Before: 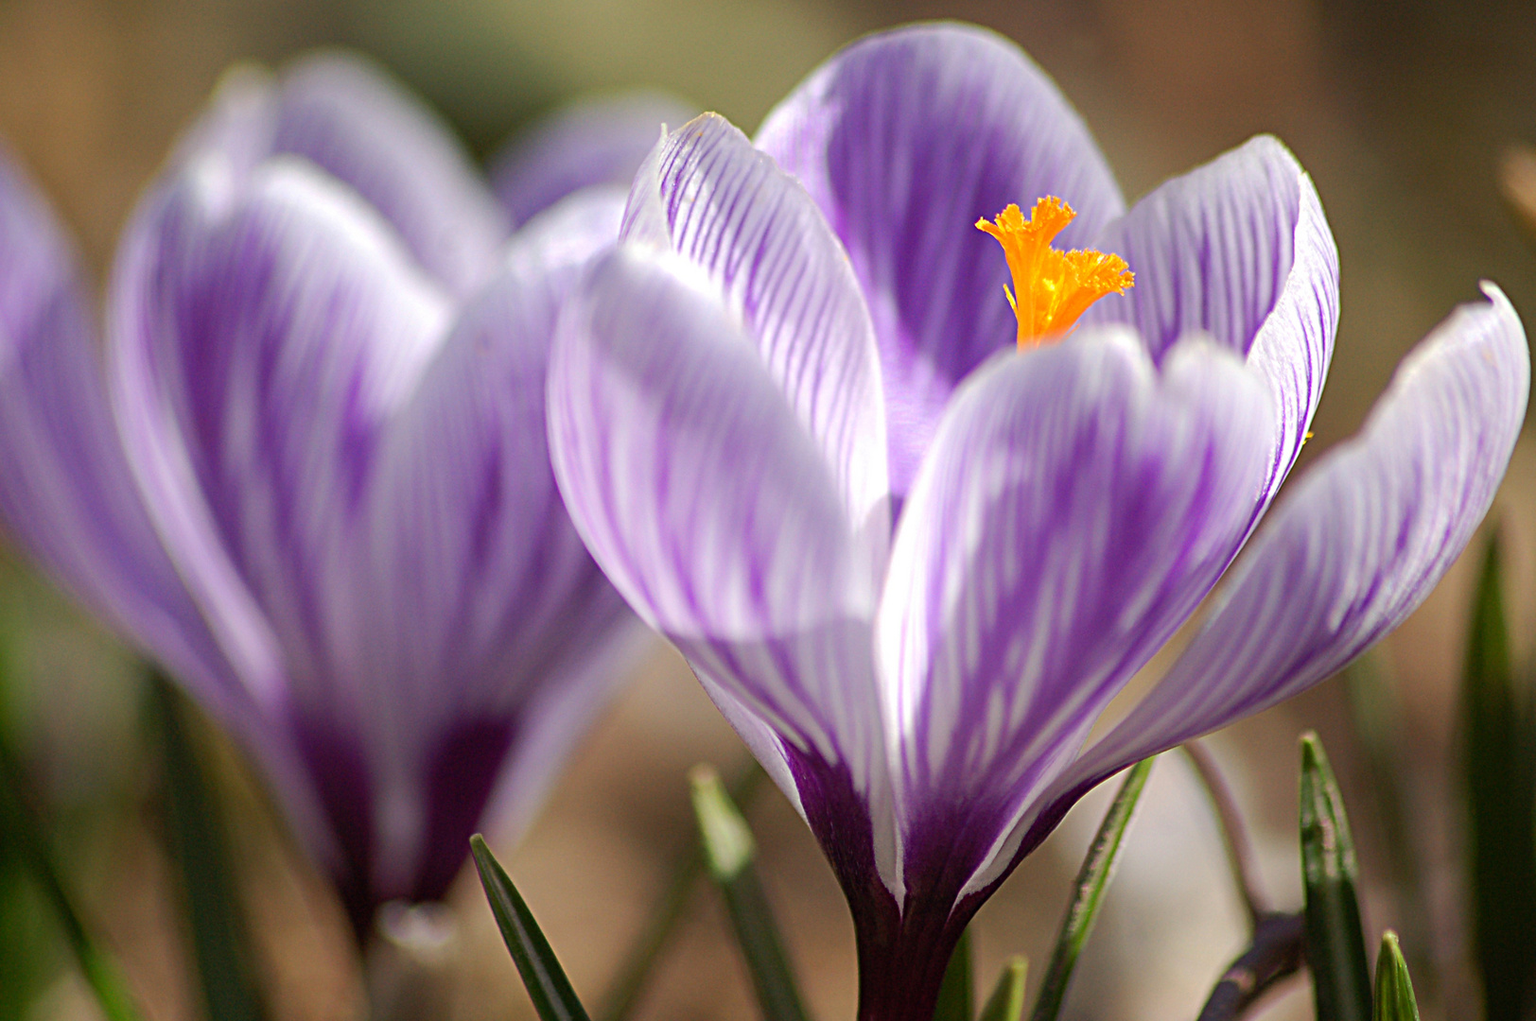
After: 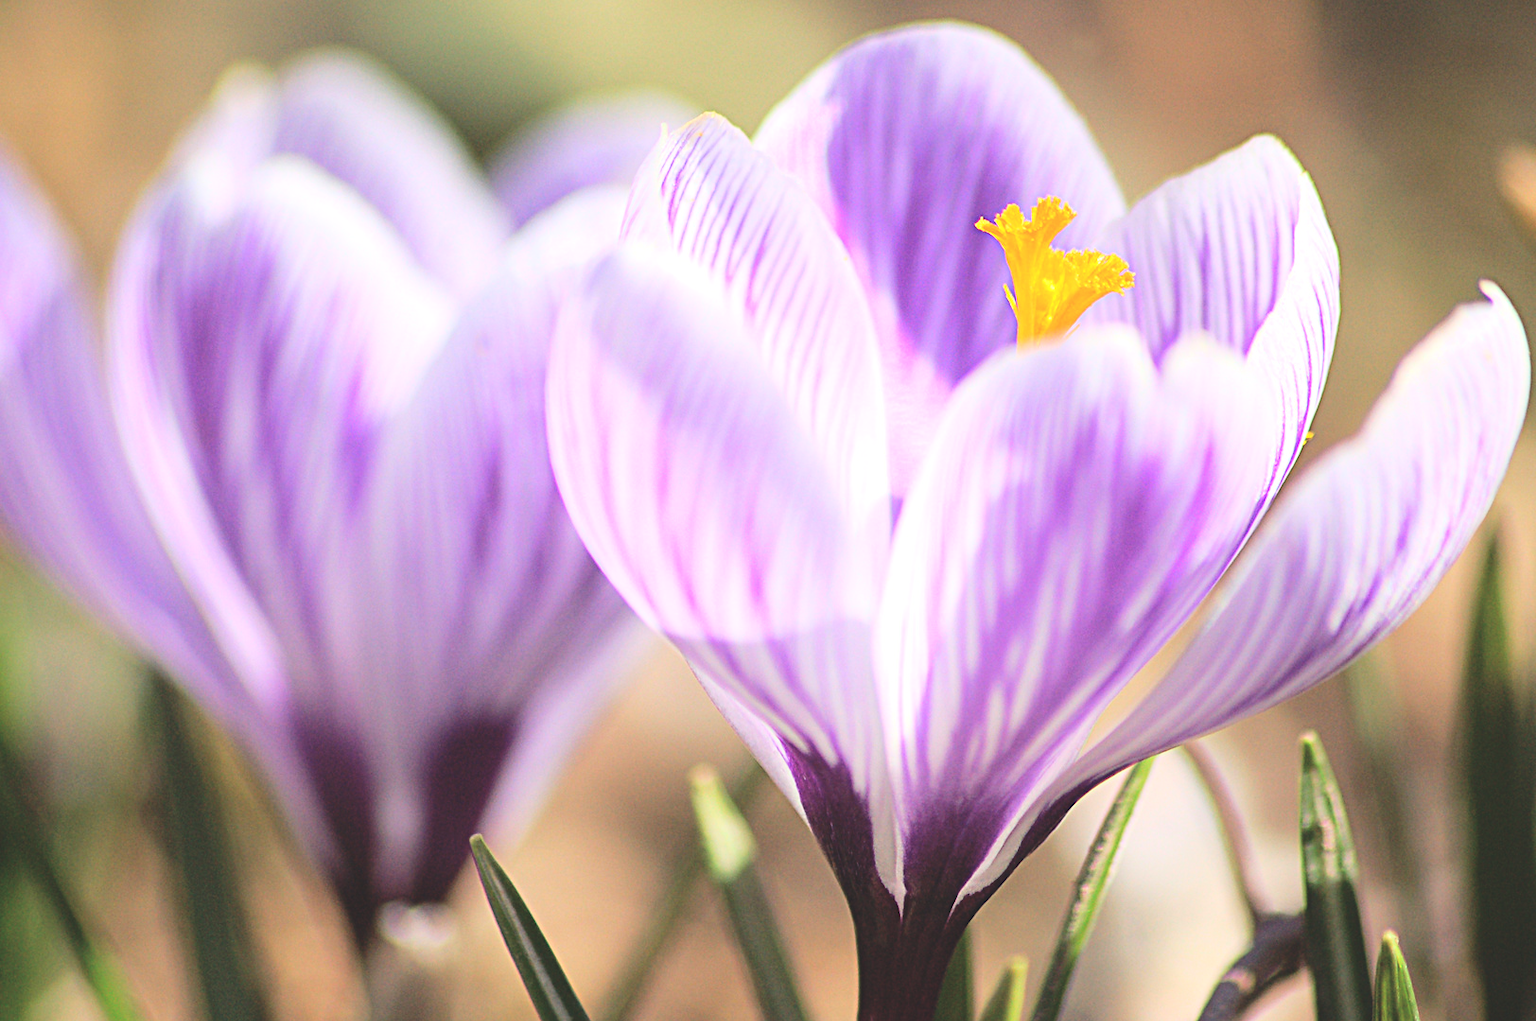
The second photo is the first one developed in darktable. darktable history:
exposure: black level correction -0.009, exposure 0.072 EV, compensate highlight preservation false
contrast brightness saturation: brightness 0.142
base curve: curves: ch0 [(0, 0) (0.028, 0.03) (0.121, 0.232) (0.46, 0.748) (0.859, 0.968) (1, 1)]
